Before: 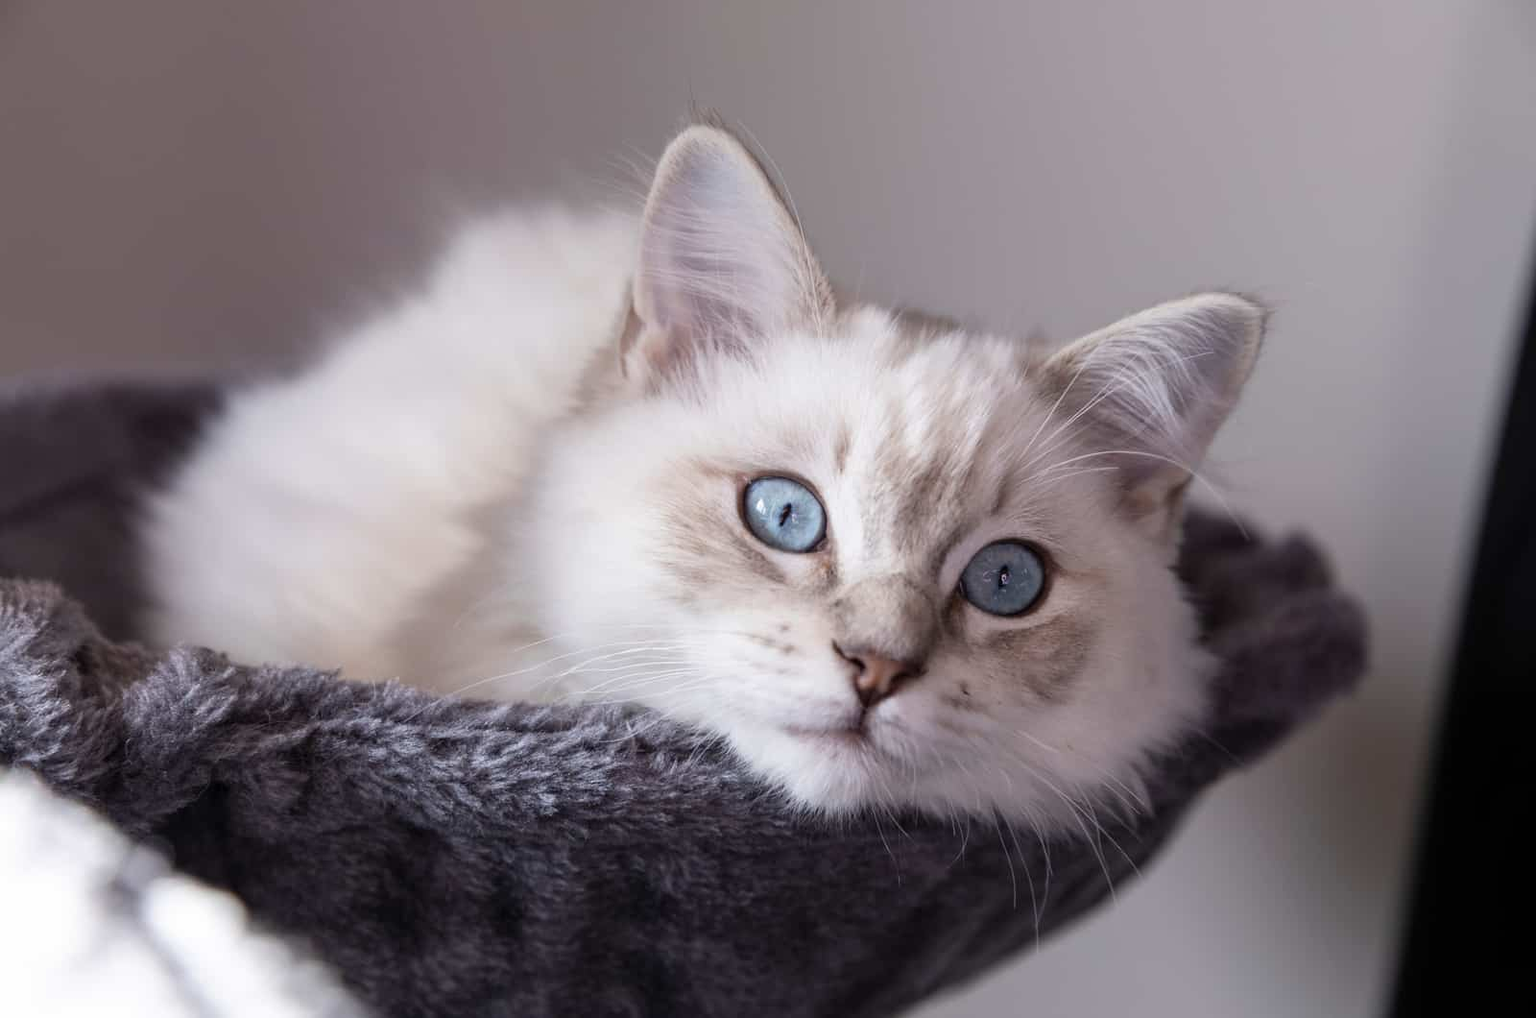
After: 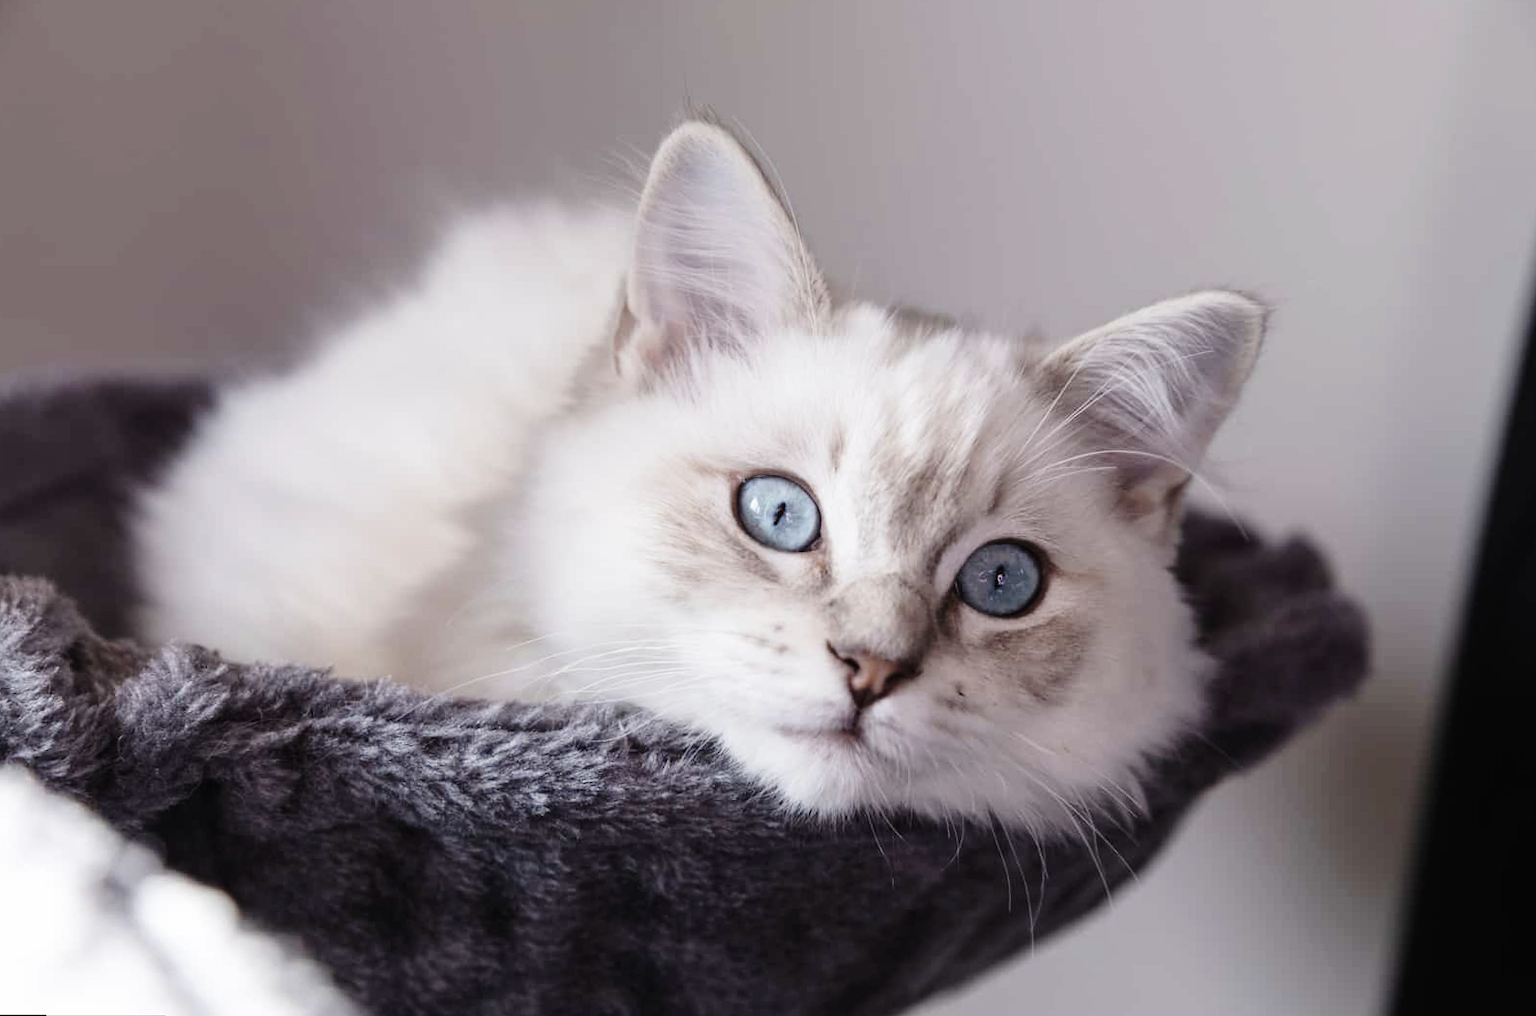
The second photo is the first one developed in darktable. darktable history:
rotate and perspective: rotation 0.192°, lens shift (horizontal) -0.015, crop left 0.005, crop right 0.996, crop top 0.006, crop bottom 0.99
tone curve: curves: ch0 [(0, 0) (0.003, 0.015) (0.011, 0.019) (0.025, 0.026) (0.044, 0.041) (0.069, 0.057) (0.1, 0.085) (0.136, 0.116) (0.177, 0.158) (0.224, 0.215) (0.277, 0.286) (0.335, 0.367) (0.399, 0.452) (0.468, 0.534) (0.543, 0.612) (0.623, 0.698) (0.709, 0.775) (0.801, 0.858) (0.898, 0.928) (1, 1)], preserve colors none
color correction: saturation 0.8
